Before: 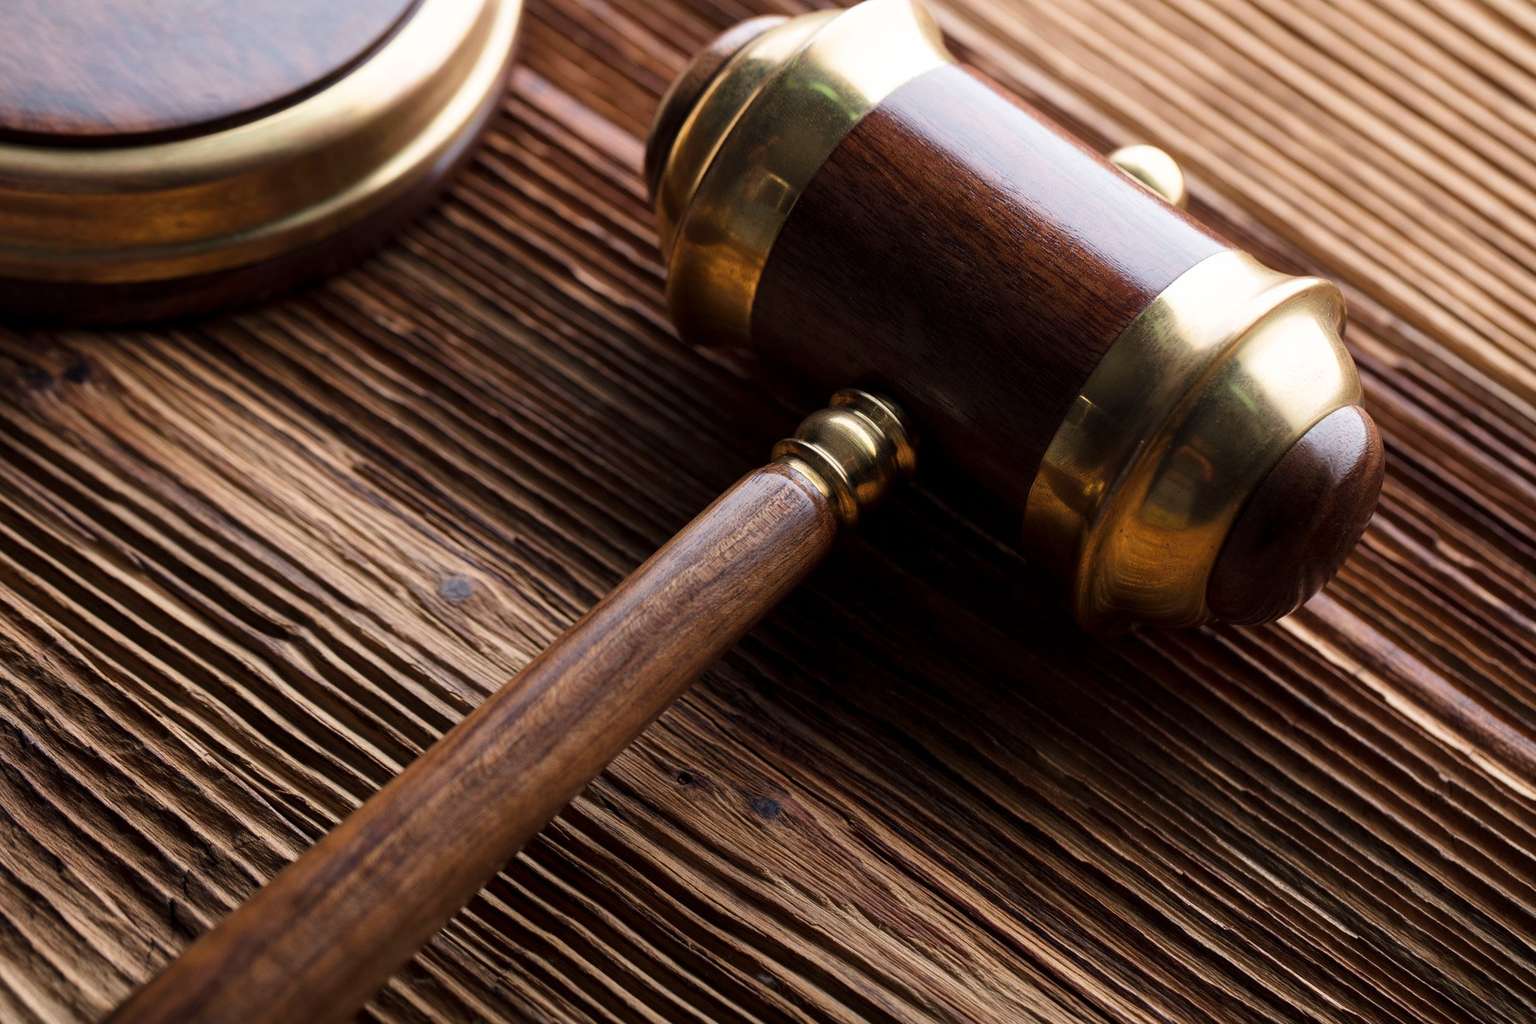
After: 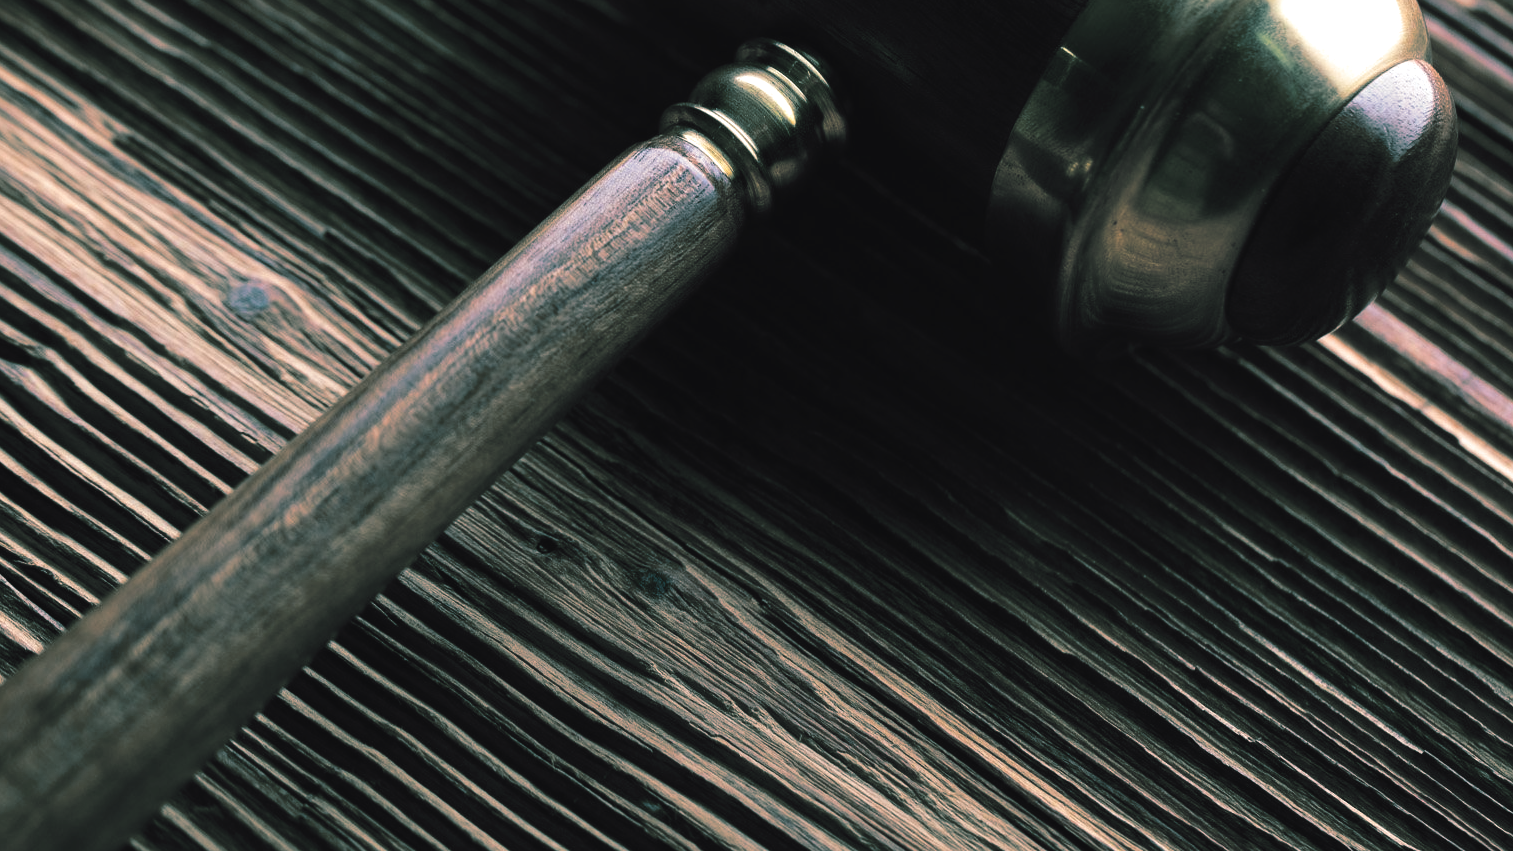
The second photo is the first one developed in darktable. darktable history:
color balance: lift [1, 1.015, 1.004, 0.985], gamma [1, 0.958, 0.971, 1.042], gain [1, 0.956, 0.977, 1.044]
split-toning: shadows › hue 186.43°, highlights › hue 49.29°, compress 30.29%
crop and rotate: left 17.299%, top 35.115%, right 7.015%, bottom 1.024%
tone equalizer: -8 EV -0.417 EV, -7 EV -0.389 EV, -6 EV -0.333 EV, -5 EV -0.222 EV, -3 EV 0.222 EV, -2 EV 0.333 EV, -1 EV 0.389 EV, +0 EV 0.417 EV, edges refinement/feathering 500, mask exposure compensation -1.57 EV, preserve details no
